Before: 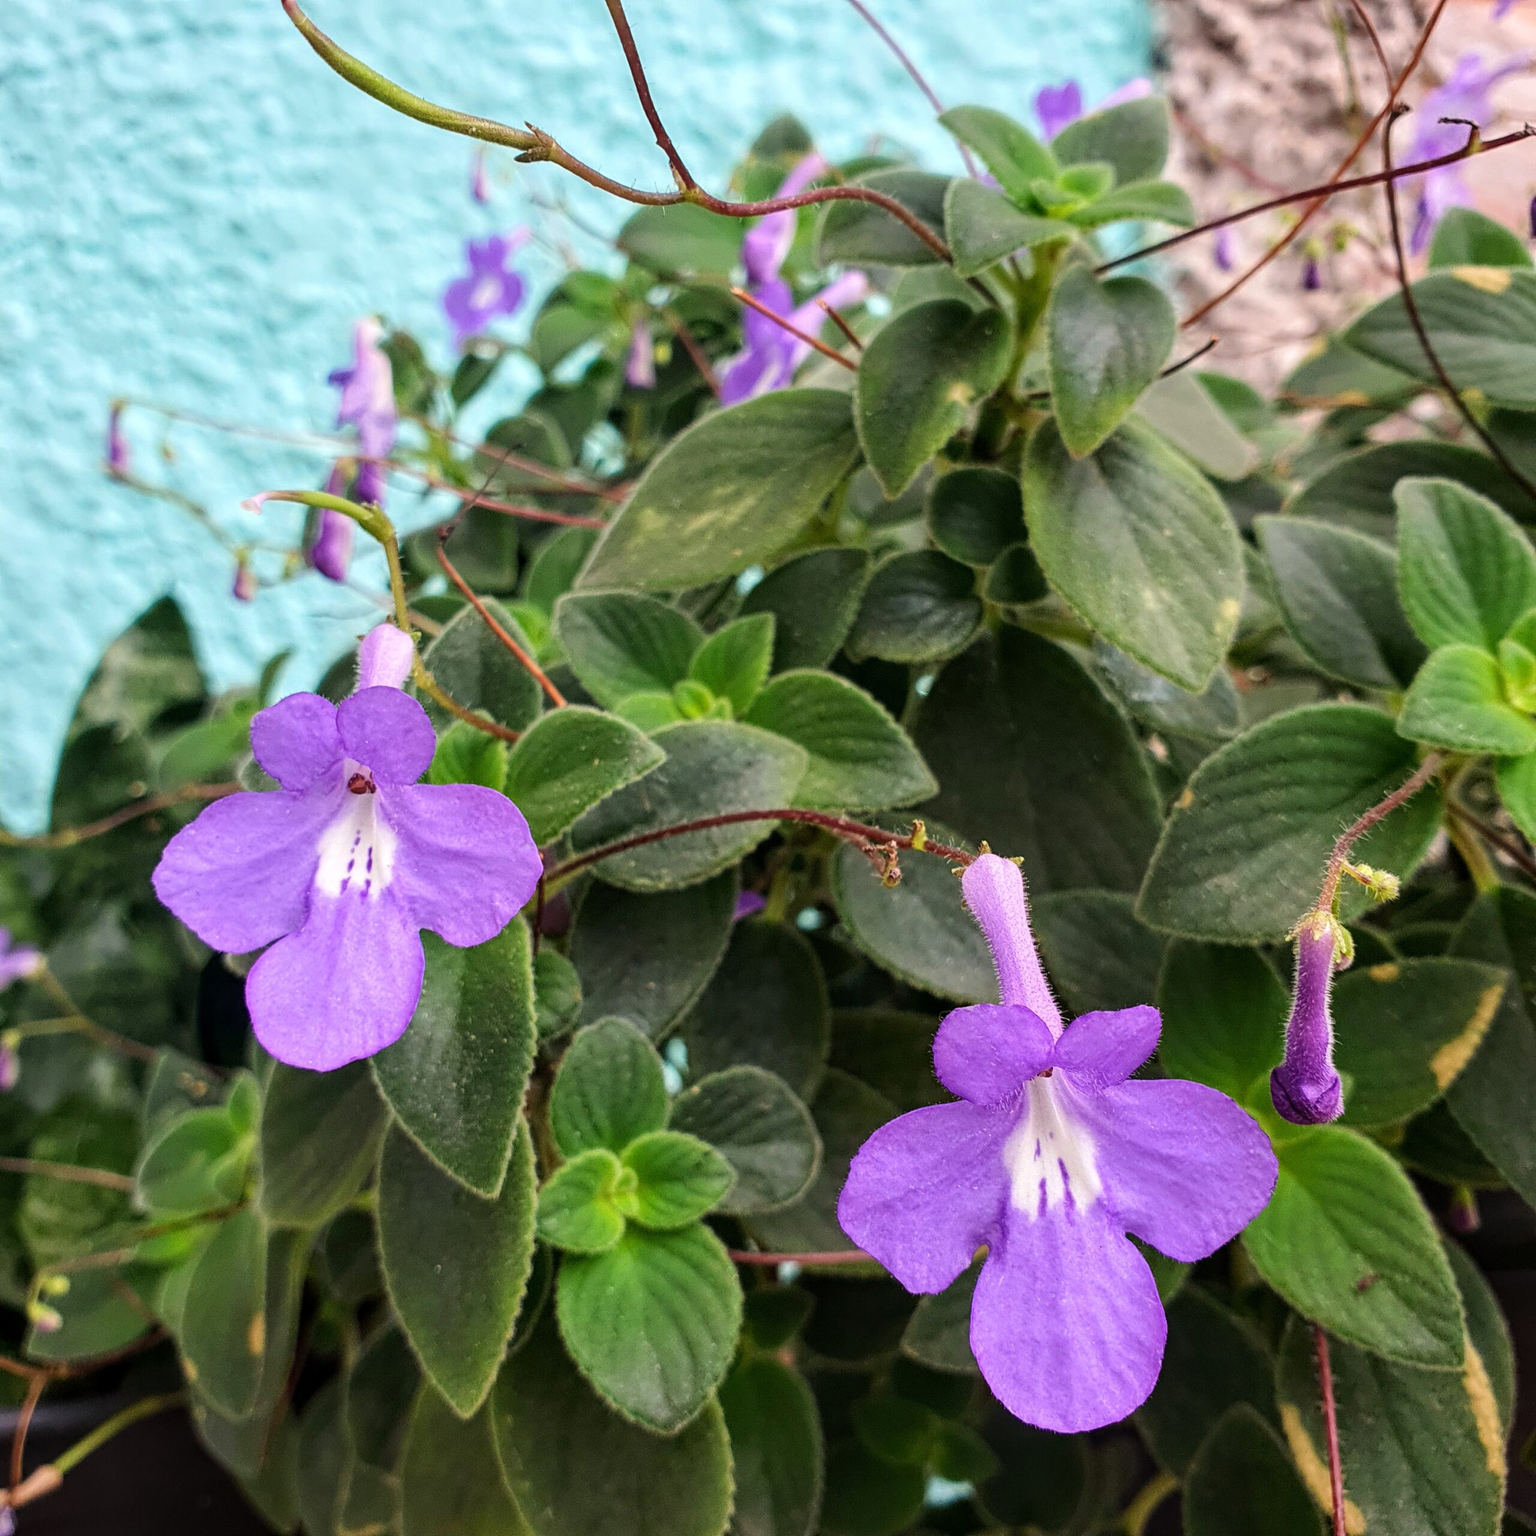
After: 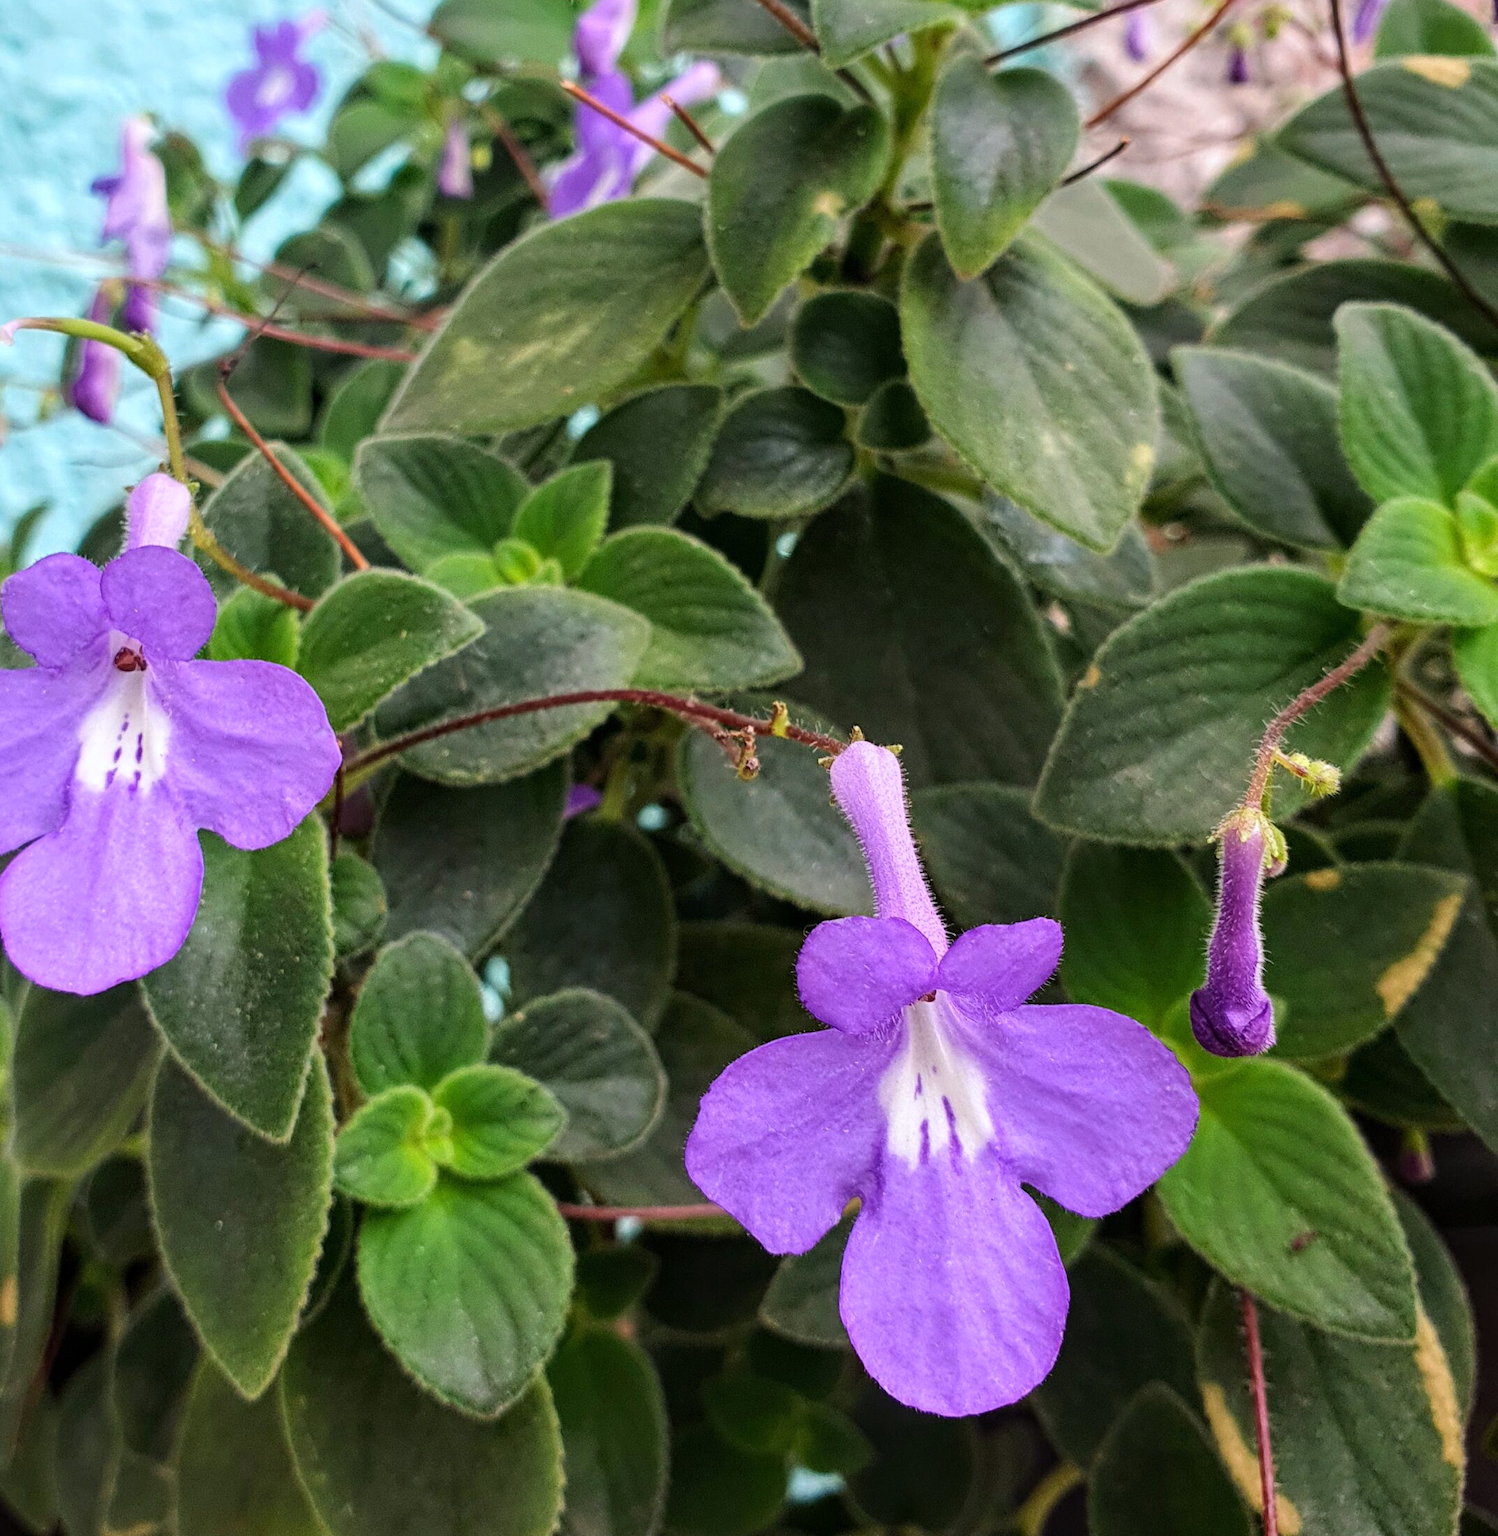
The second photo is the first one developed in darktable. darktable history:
crop: left 16.315%, top 14.246%
white balance: red 0.983, blue 1.036
